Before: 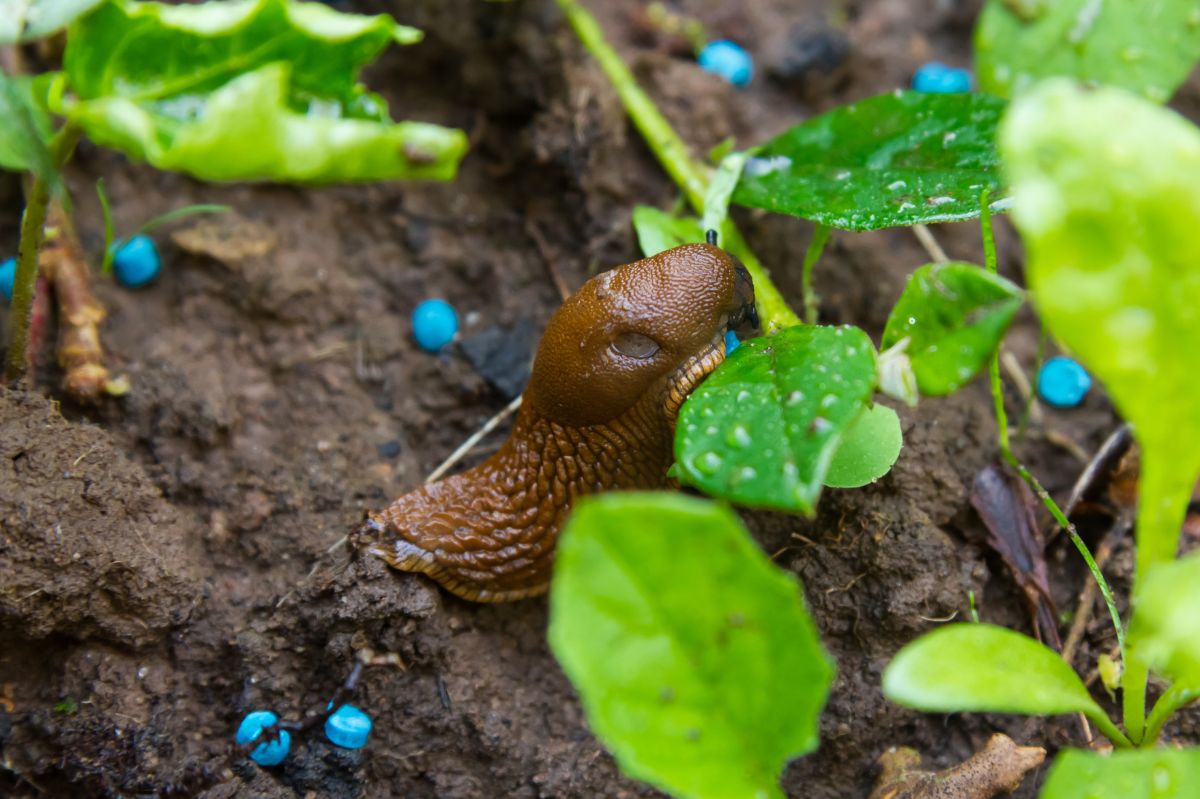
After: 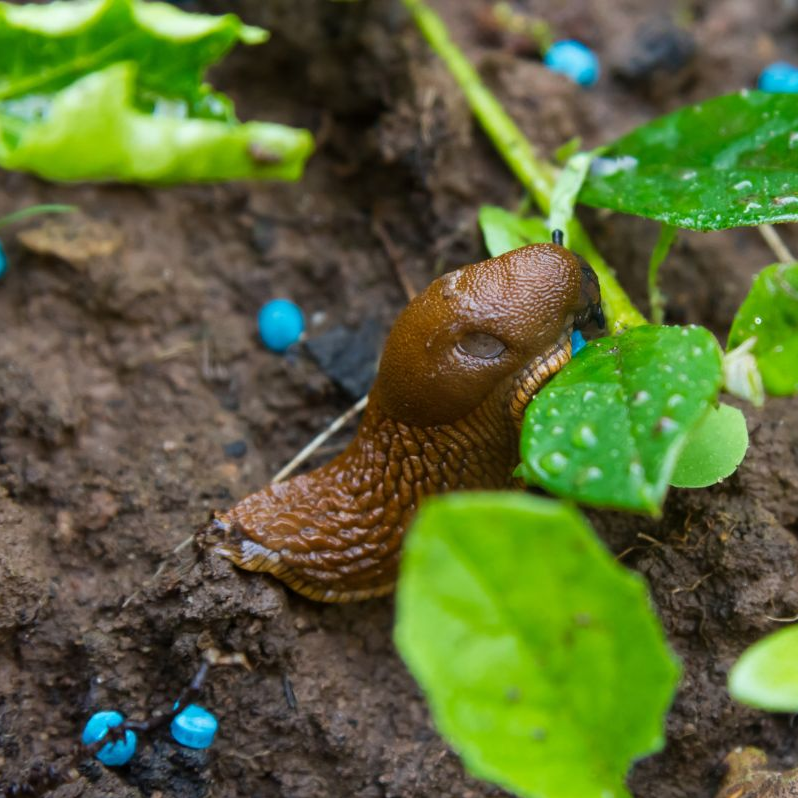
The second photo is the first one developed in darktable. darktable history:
crop and rotate: left 12.858%, right 20.607%
